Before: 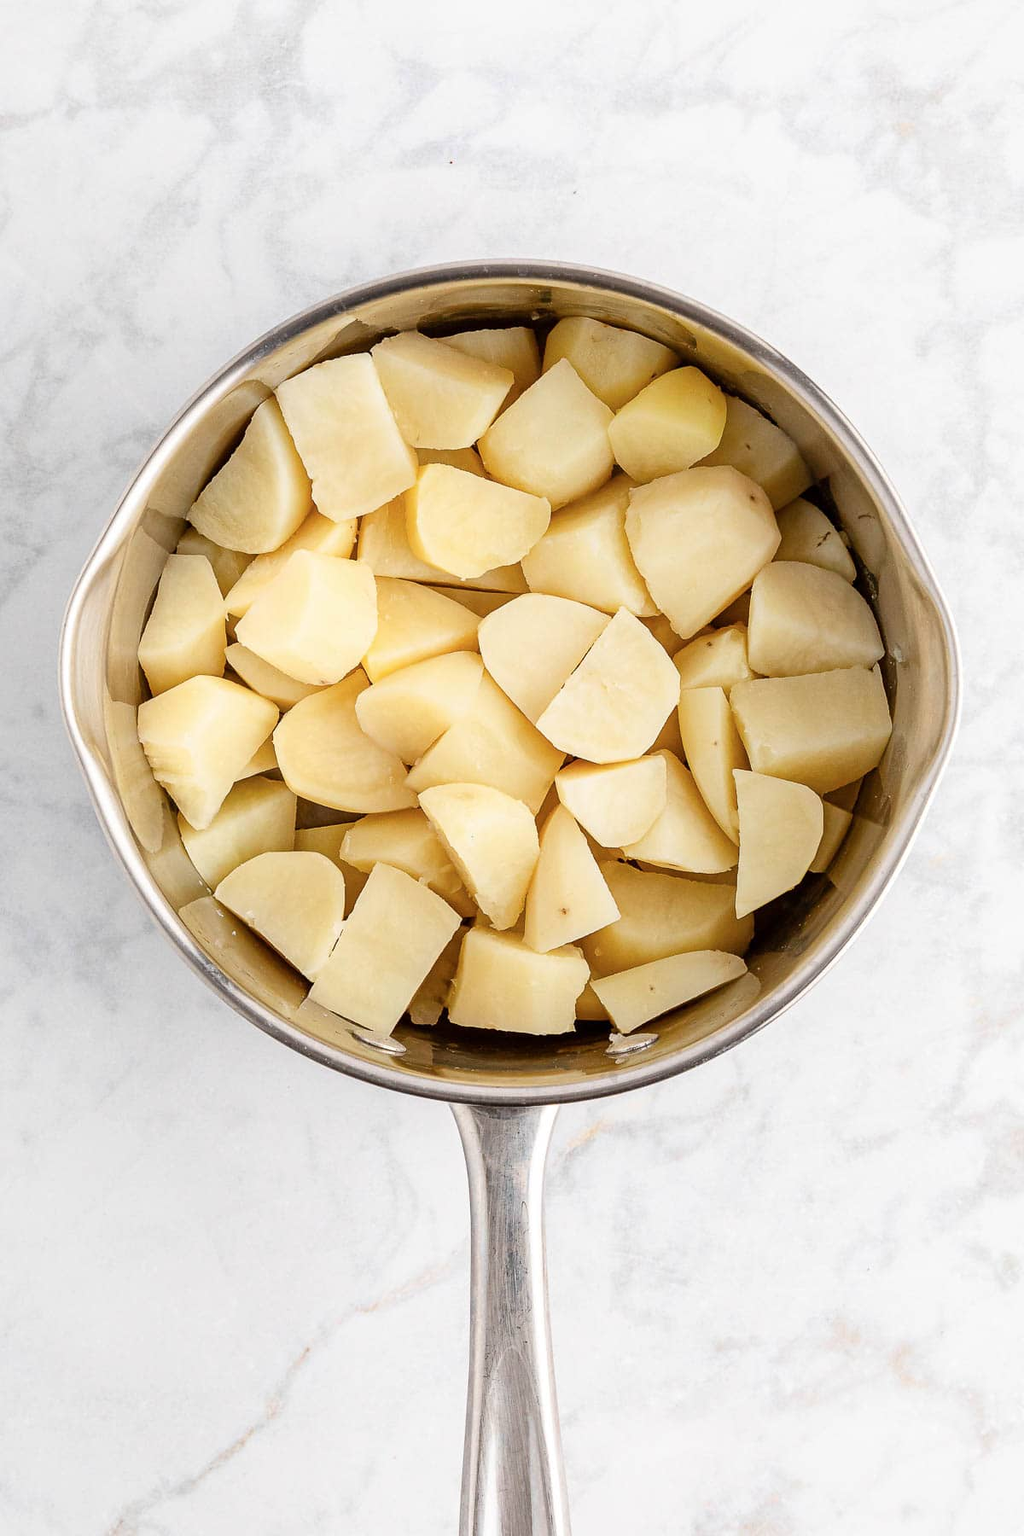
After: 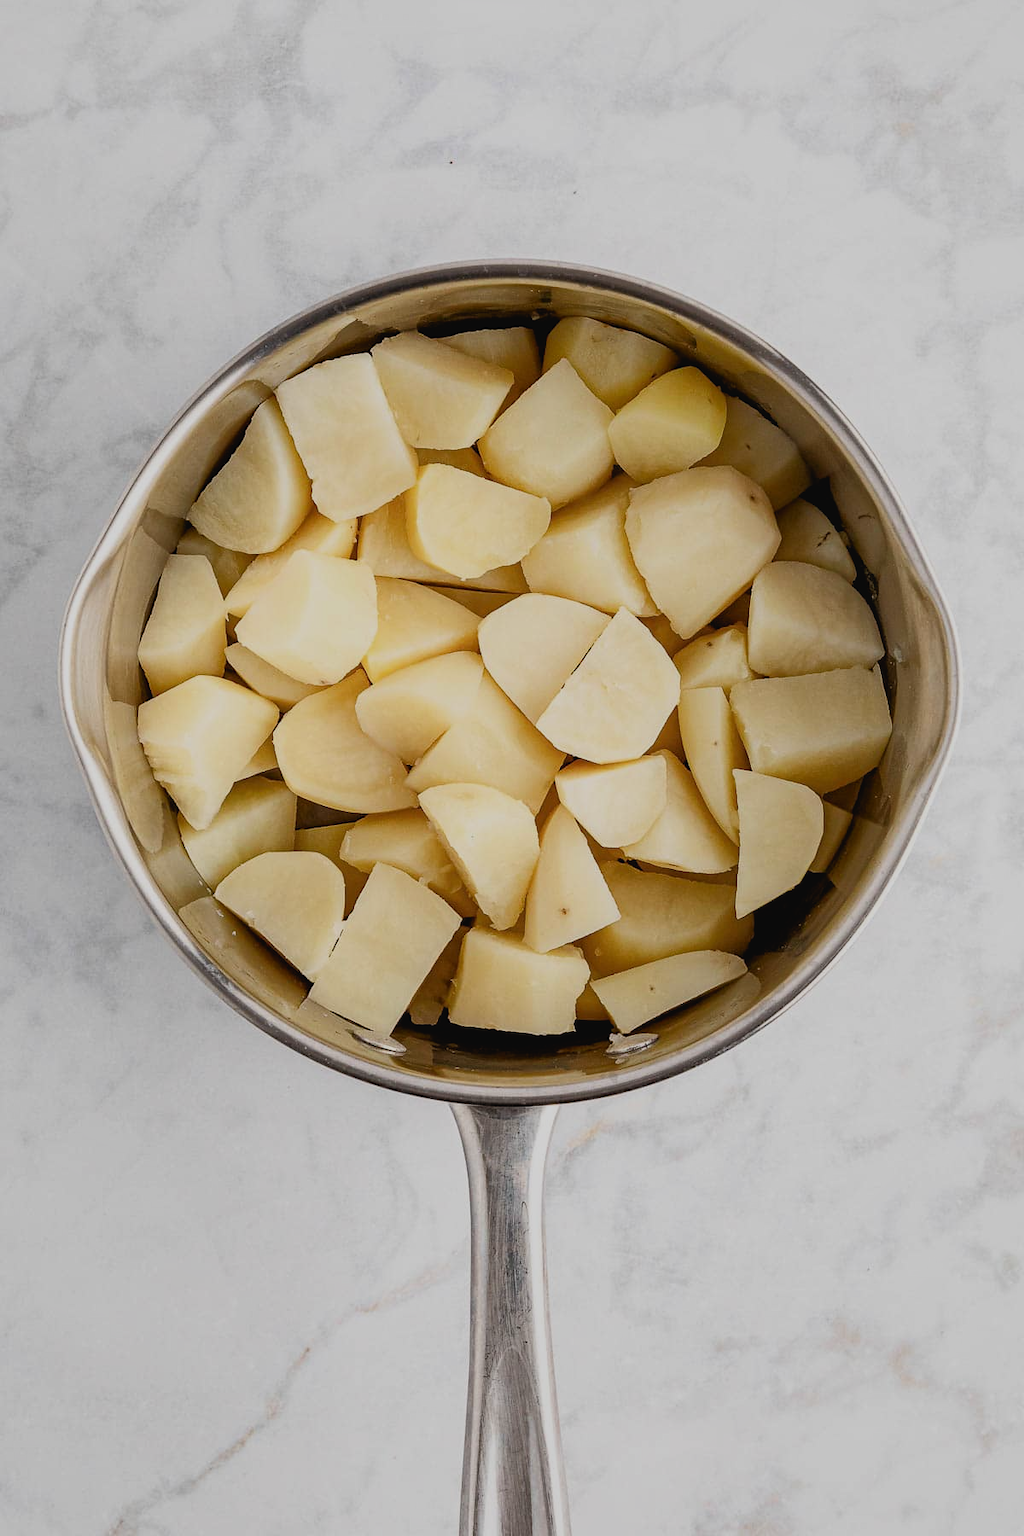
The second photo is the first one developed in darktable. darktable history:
contrast brightness saturation: contrast -0.086, brightness -0.034, saturation -0.11
filmic rgb: black relative exposure -5.75 EV, white relative exposure 3.4 EV, hardness 3.67
shadows and highlights: radius 337.16, shadows 29.08, soften with gaussian
